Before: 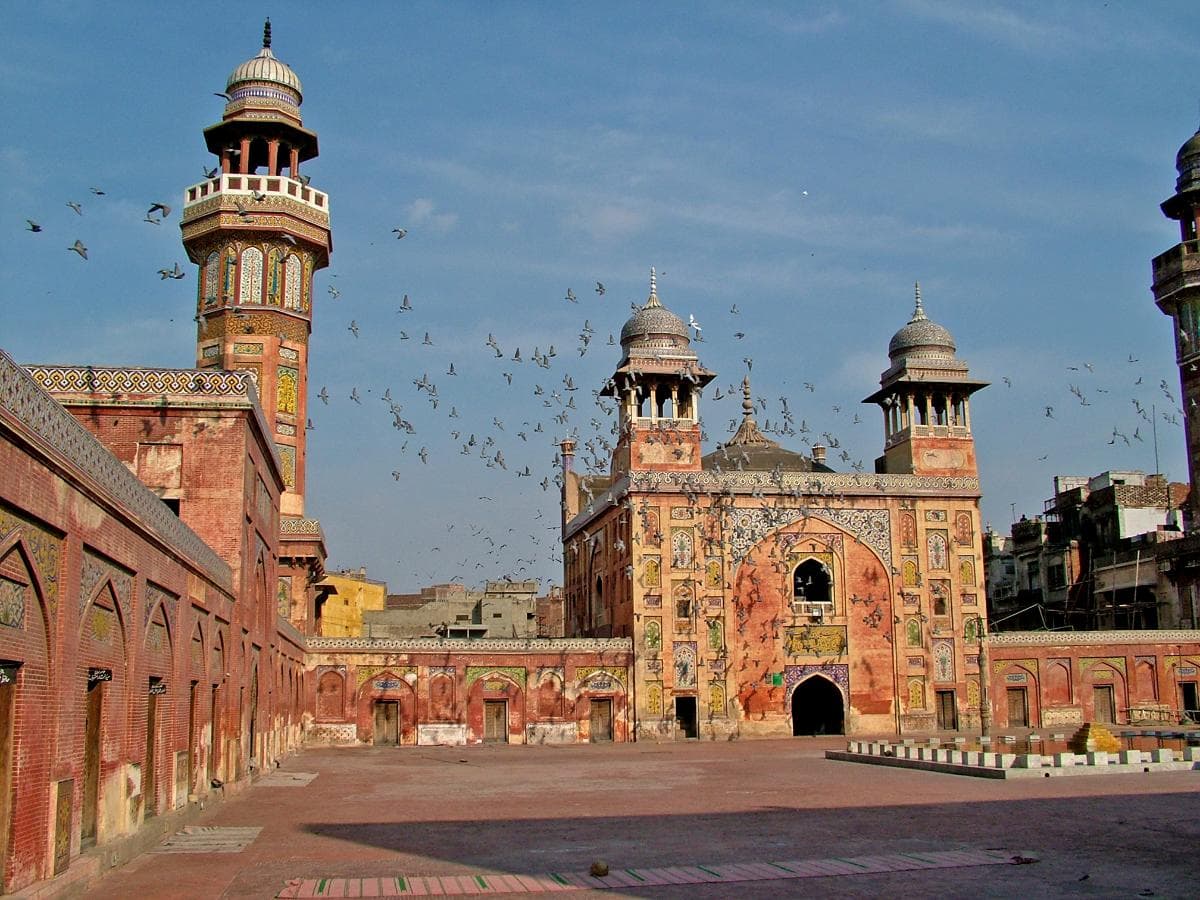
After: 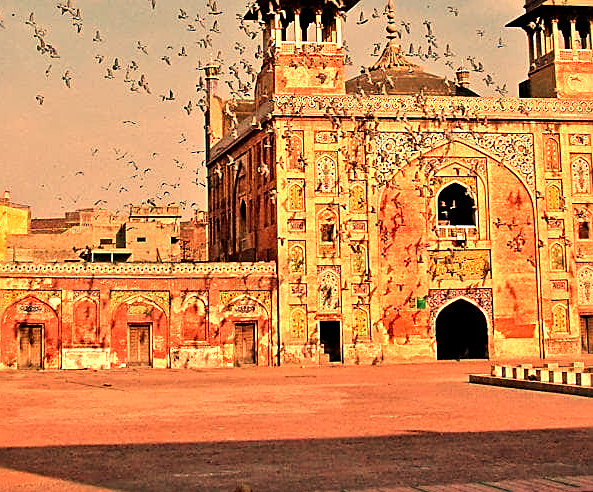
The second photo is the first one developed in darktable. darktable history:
white balance: red 1.467, blue 0.684
sharpen: on, module defaults
tone equalizer: -8 EV -0.75 EV, -7 EV -0.7 EV, -6 EV -0.6 EV, -5 EV -0.4 EV, -3 EV 0.4 EV, -2 EV 0.6 EV, -1 EV 0.7 EV, +0 EV 0.75 EV, edges refinement/feathering 500, mask exposure compensation -1.57 EV, preserve details no
crop: left 29.672%, top 41.786%, right 20.851%, bottom 3.487%
